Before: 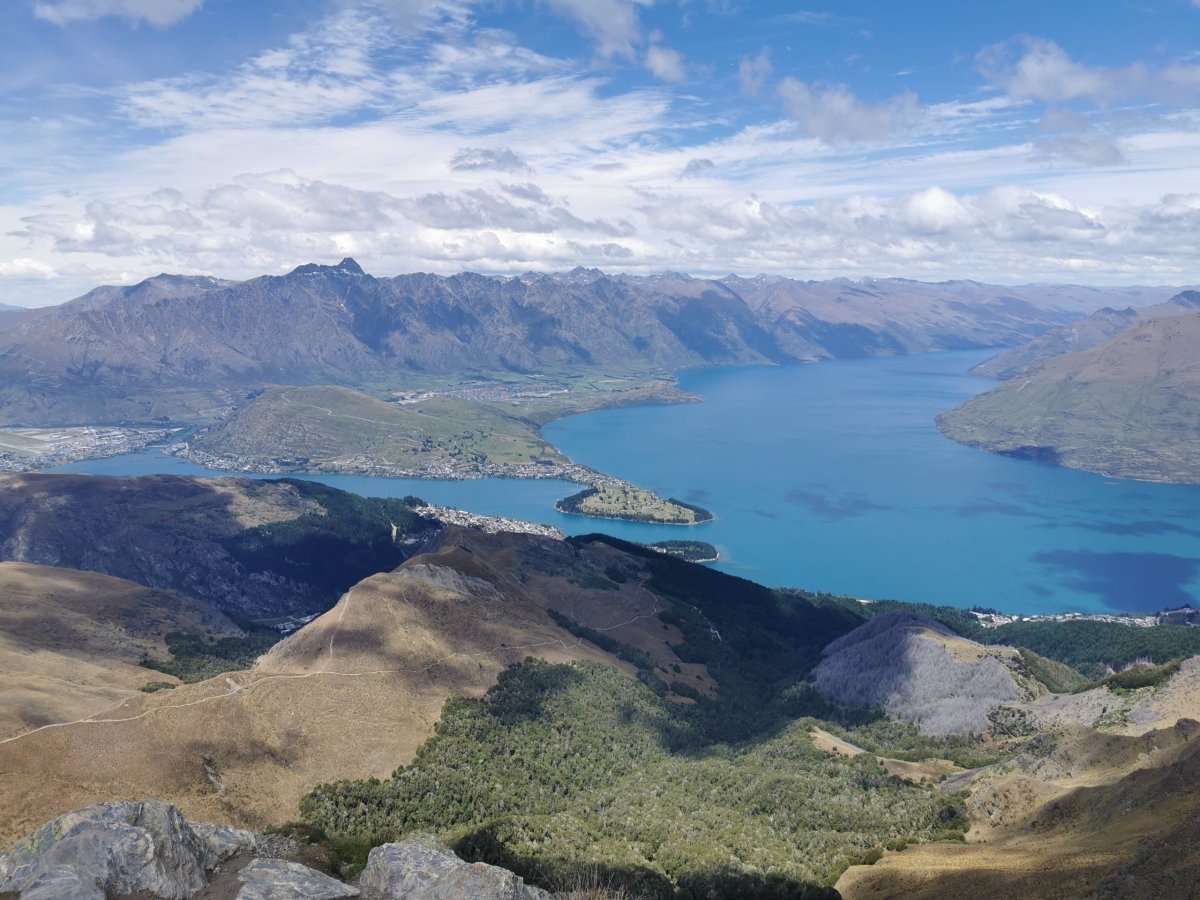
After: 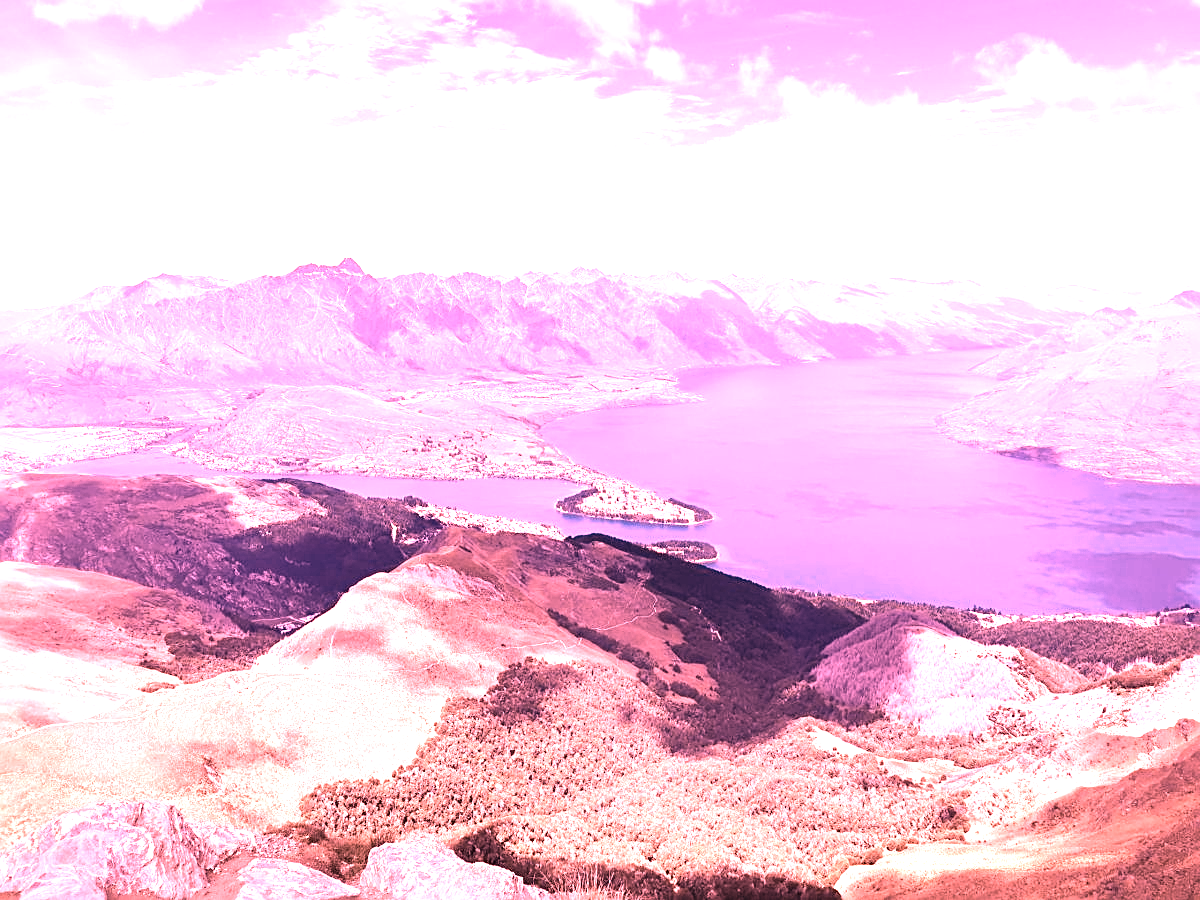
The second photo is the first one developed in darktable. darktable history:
white balance: red 4.26, blue 1.802
sharpen: on, module defaults
color zones: curves: ch1 [(0, 0.469) (0.001, 0.469) (0.12, 0.446) (0.248, 0.469) (0.5, 0.5) (0.748, 0.5) (0.999, 0.469) (1, 0.469)]
contrast brightness saturation: contrast 0.1, saturation -0.36
